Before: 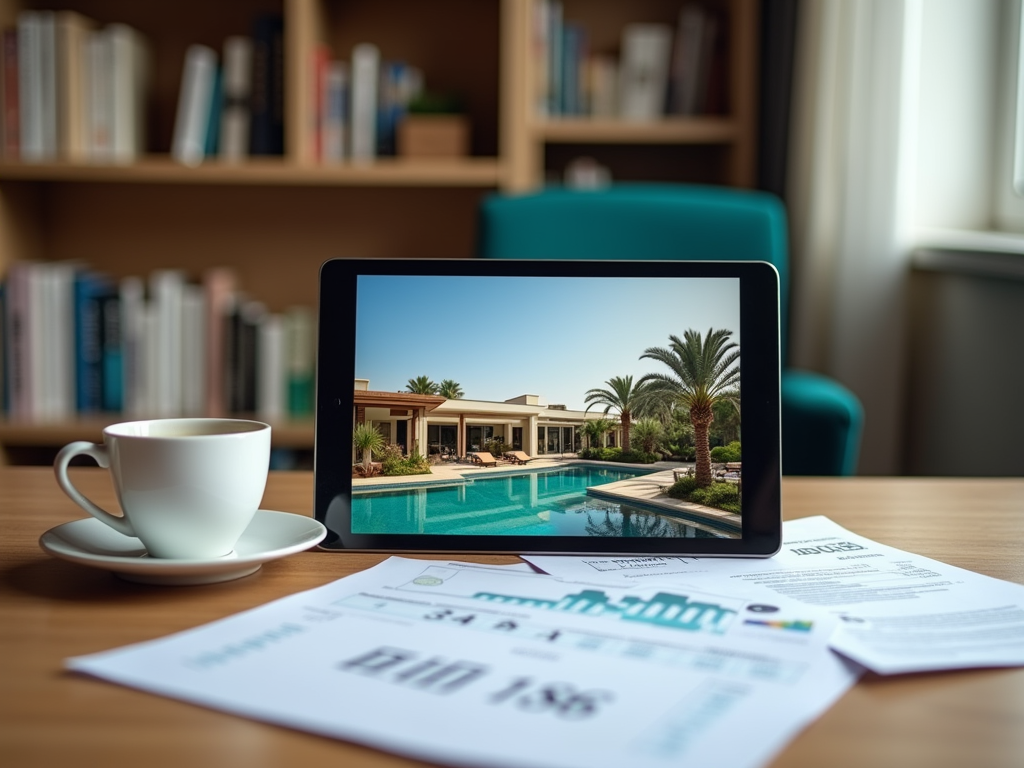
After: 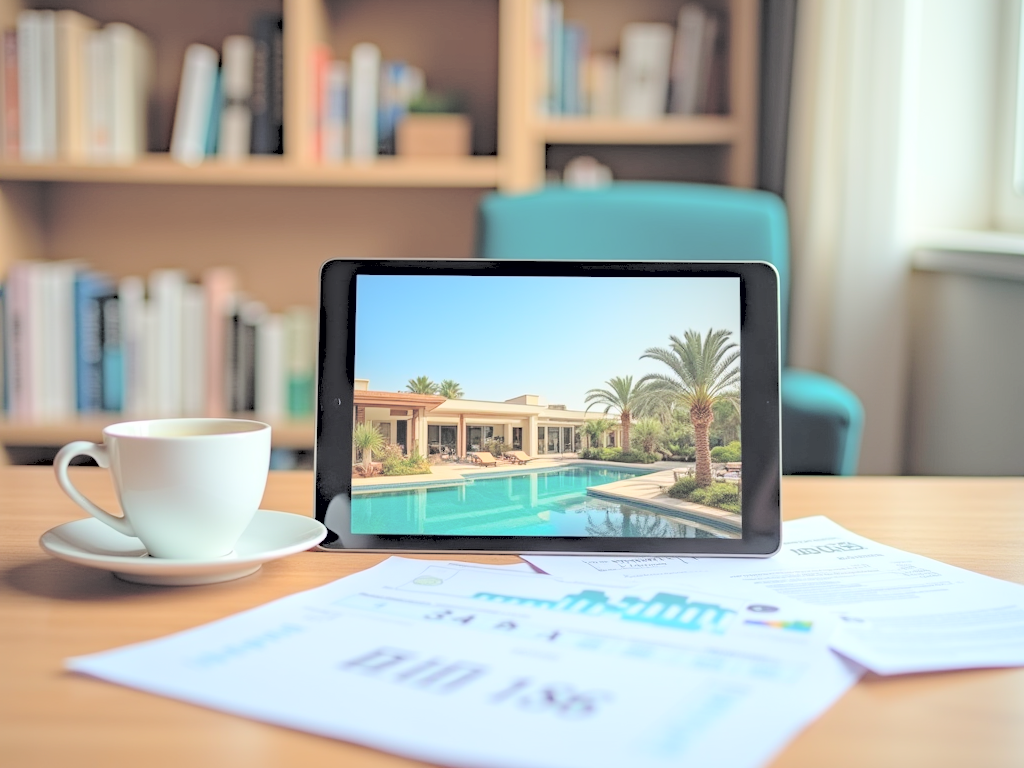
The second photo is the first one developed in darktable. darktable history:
contrast brightness saturation: brightness 0.988
haze removal: adaptive false
